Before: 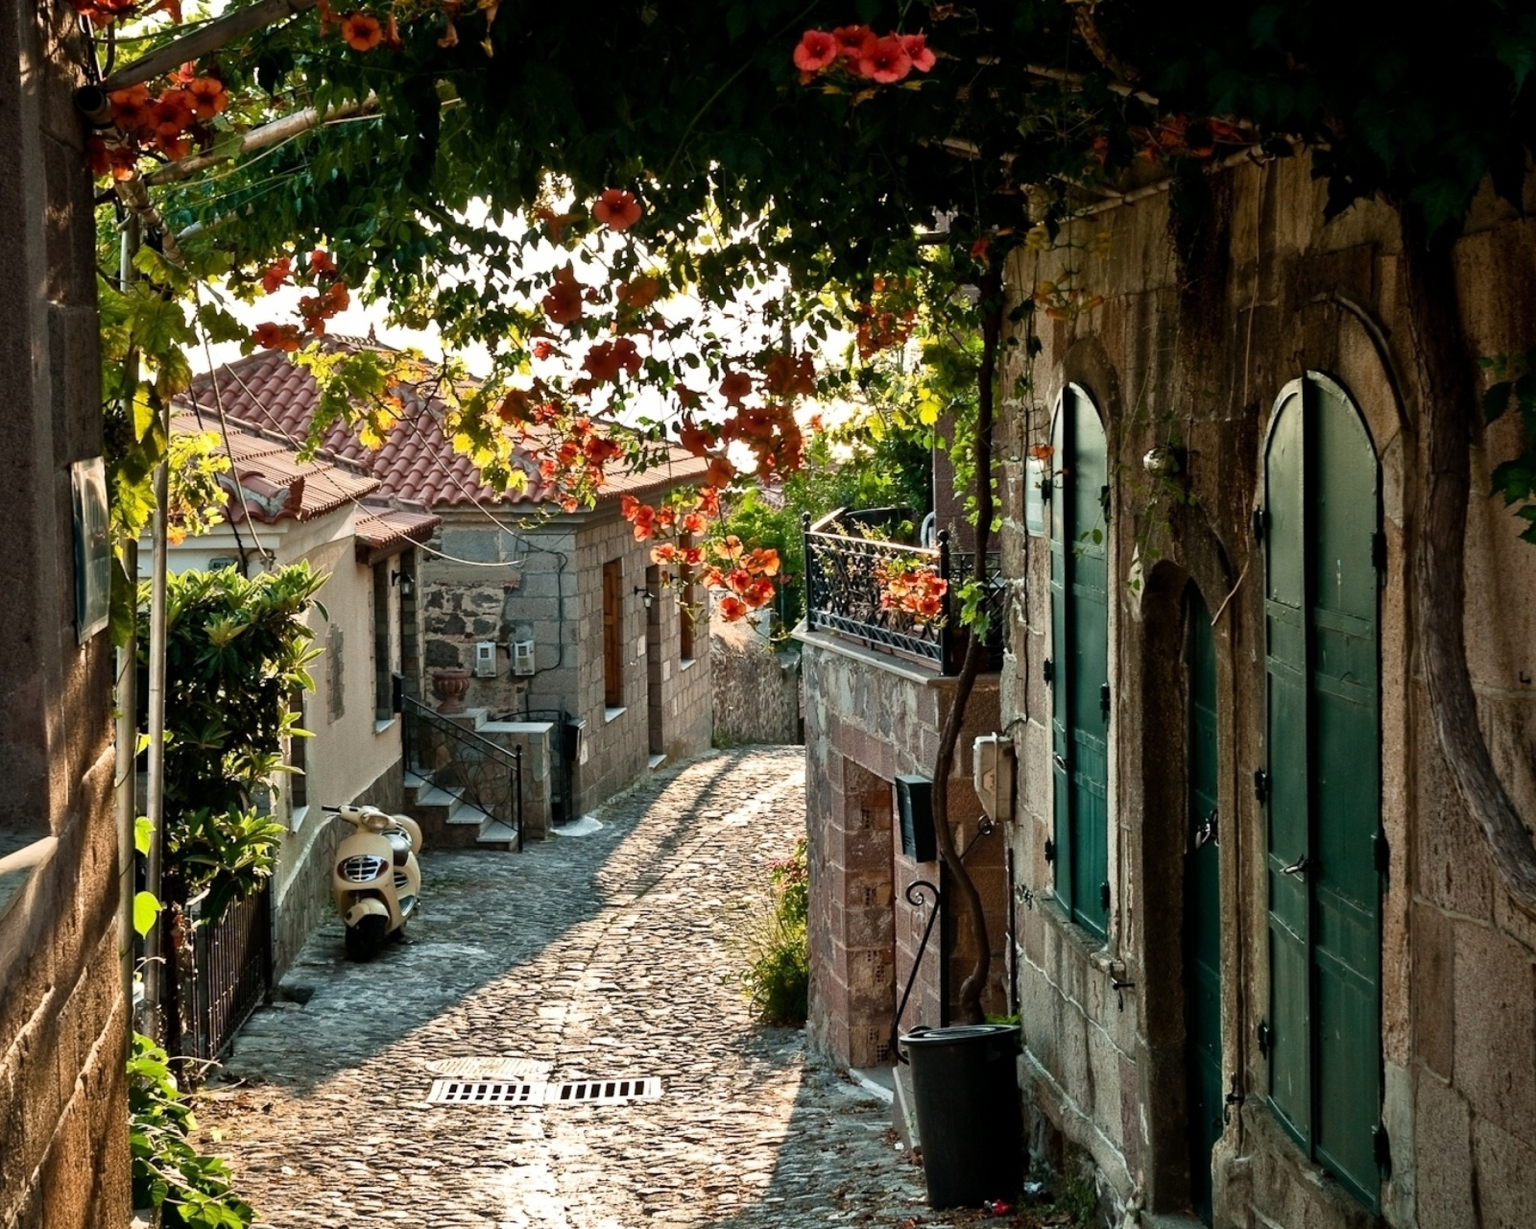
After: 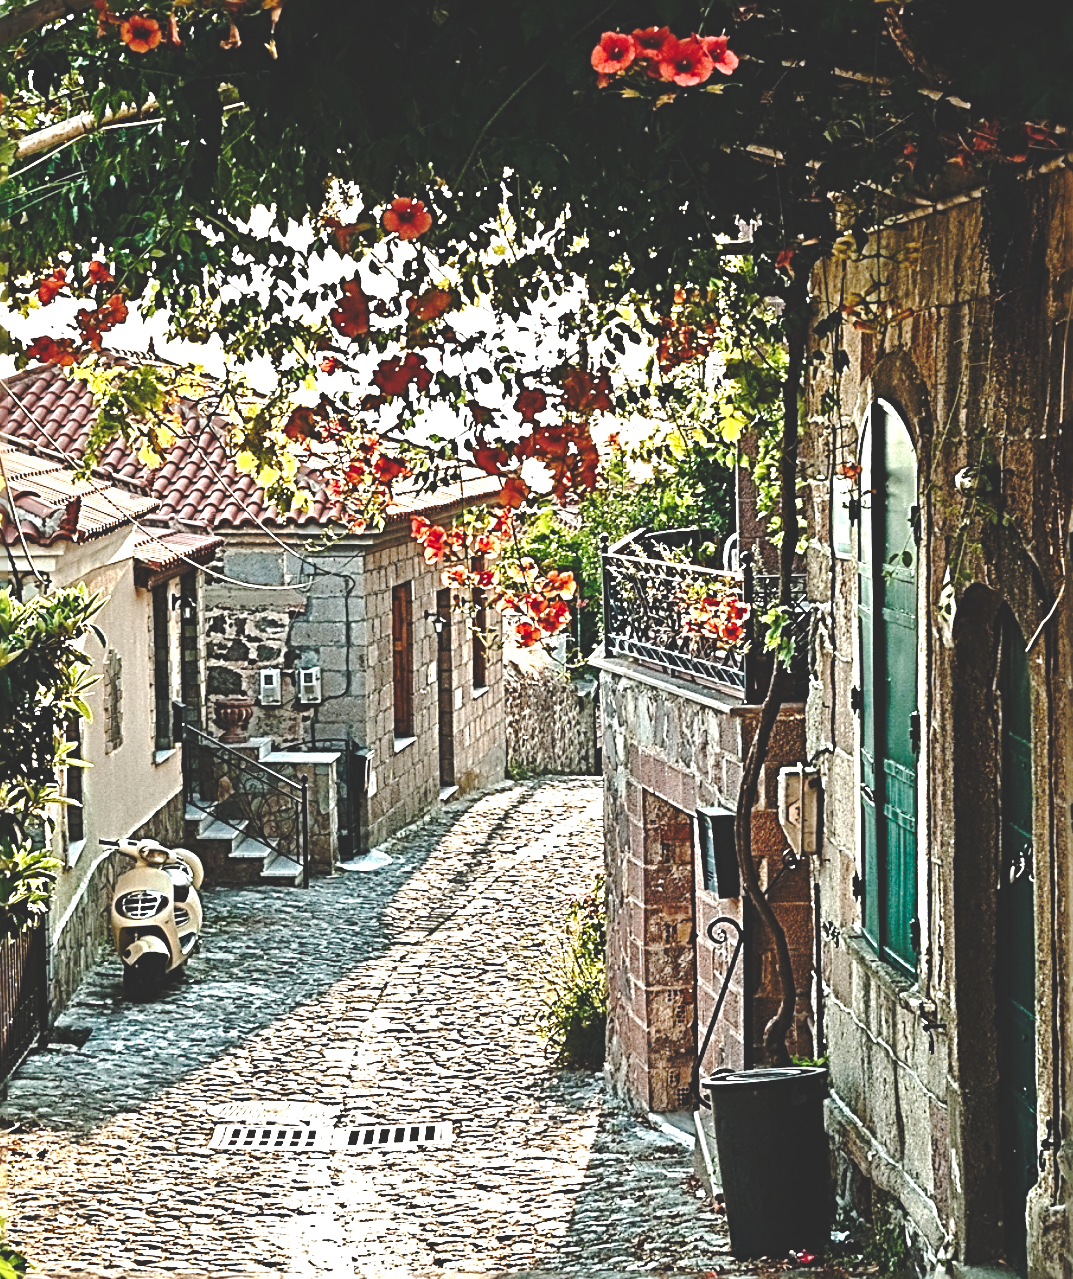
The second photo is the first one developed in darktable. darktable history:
crop and rotate: left 14.869%, right 18.067%
base curve: curves: ch0 [(0, 0.024) (0.055, 0.065) (0.121, 0.166) (0.236, 0.319) (0.693, 0.726) (1, 1)], preserve colors none
sharpen: radius 3.189, amount 1.717
exposure: black level correction 0, exposure 0.837 EV, compensate highlight preservation false
